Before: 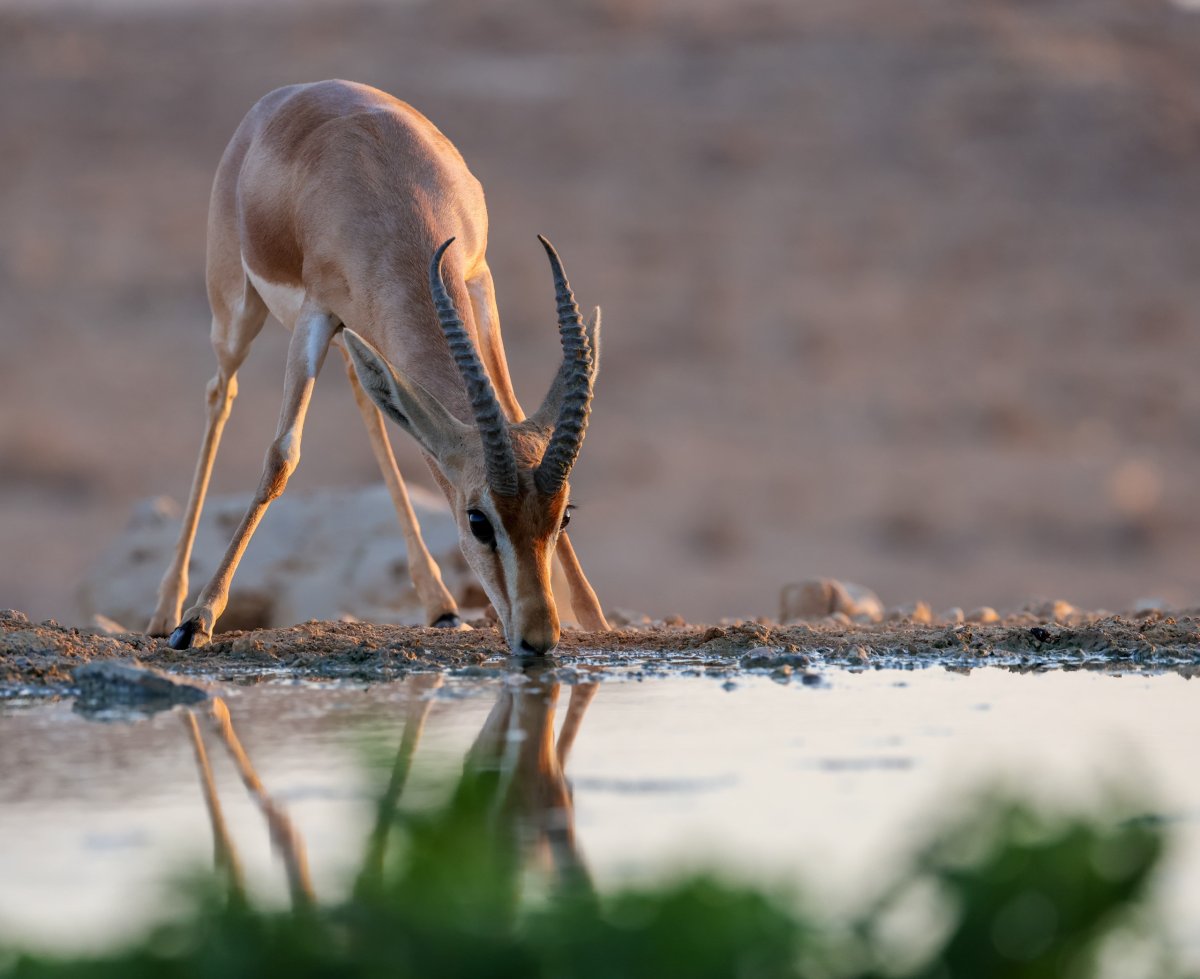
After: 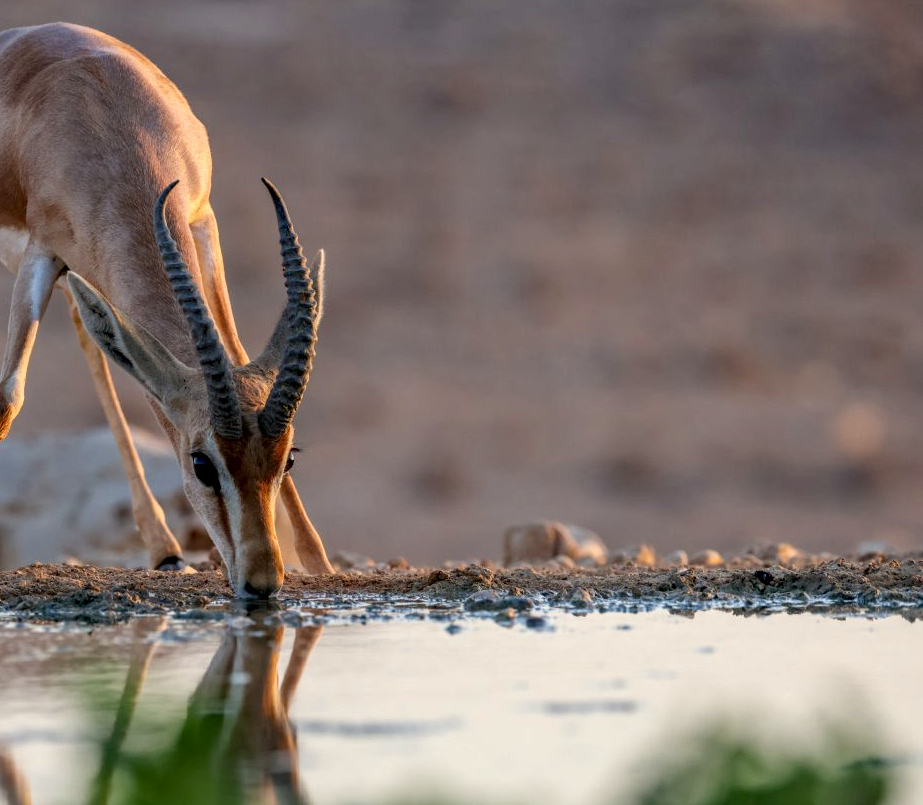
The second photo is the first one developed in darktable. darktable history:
crop: left 23.079%, top 5.862%, bottom 11.892%
color correction: highlights b* 2.97
local contrast: on, module defaults
haze removal: compatibility mode true, adaptive false
